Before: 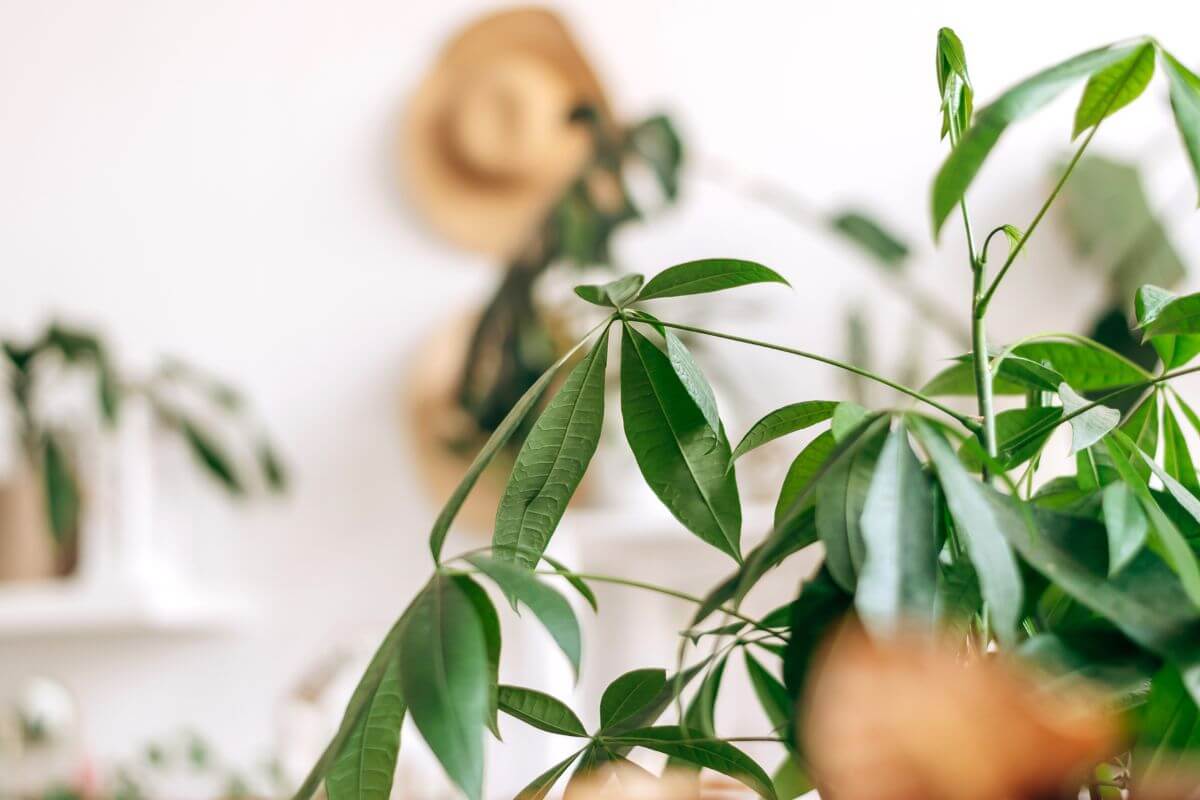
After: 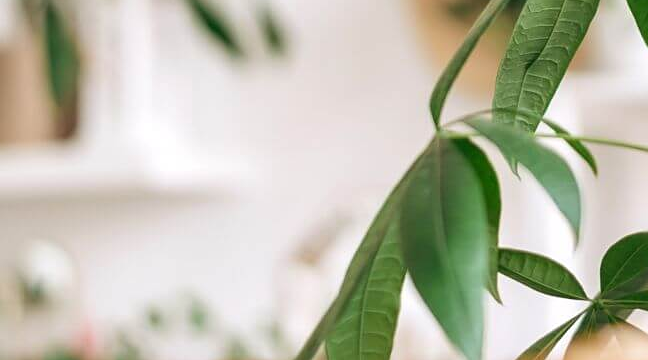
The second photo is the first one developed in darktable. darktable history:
crop and rotate: top 54.7%, right 45.979%, bottom 0.195%
sharpen: amount 0.218
